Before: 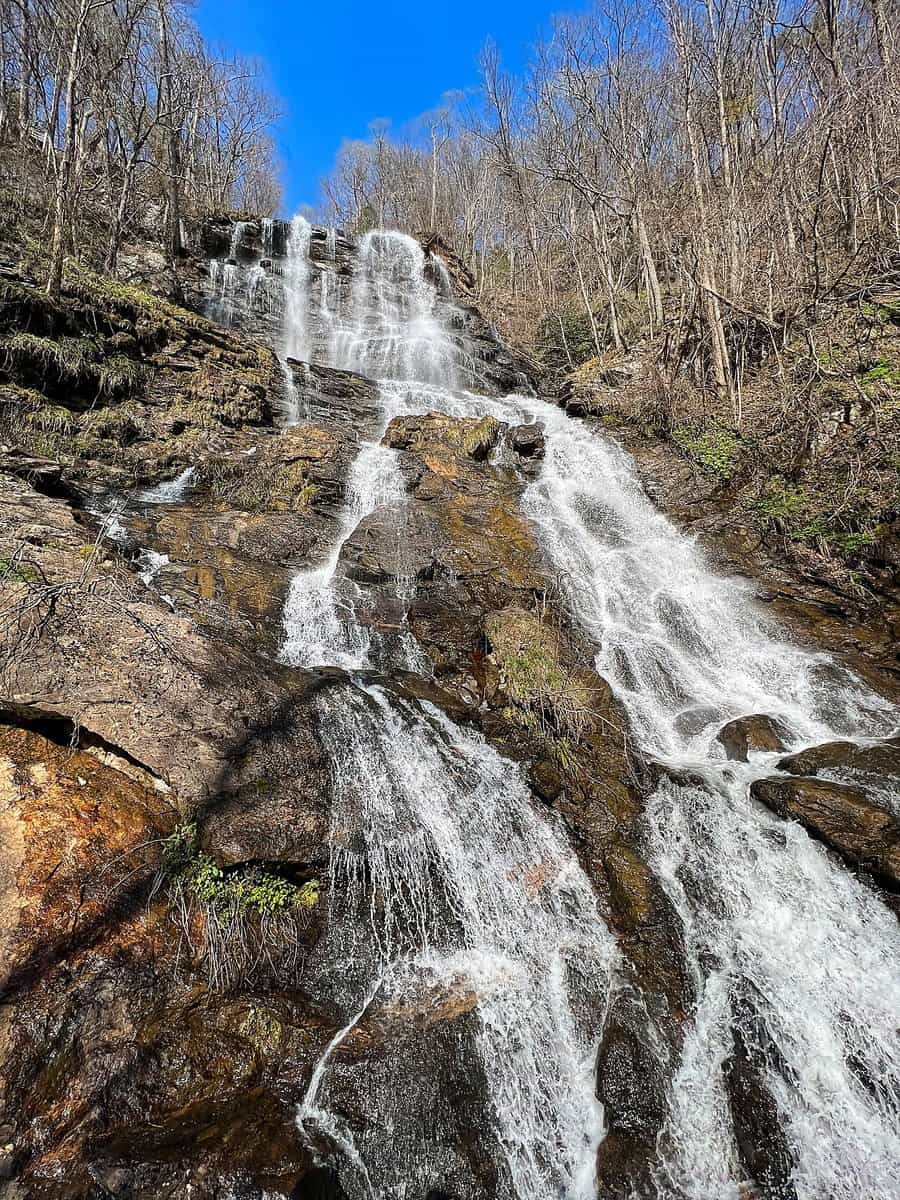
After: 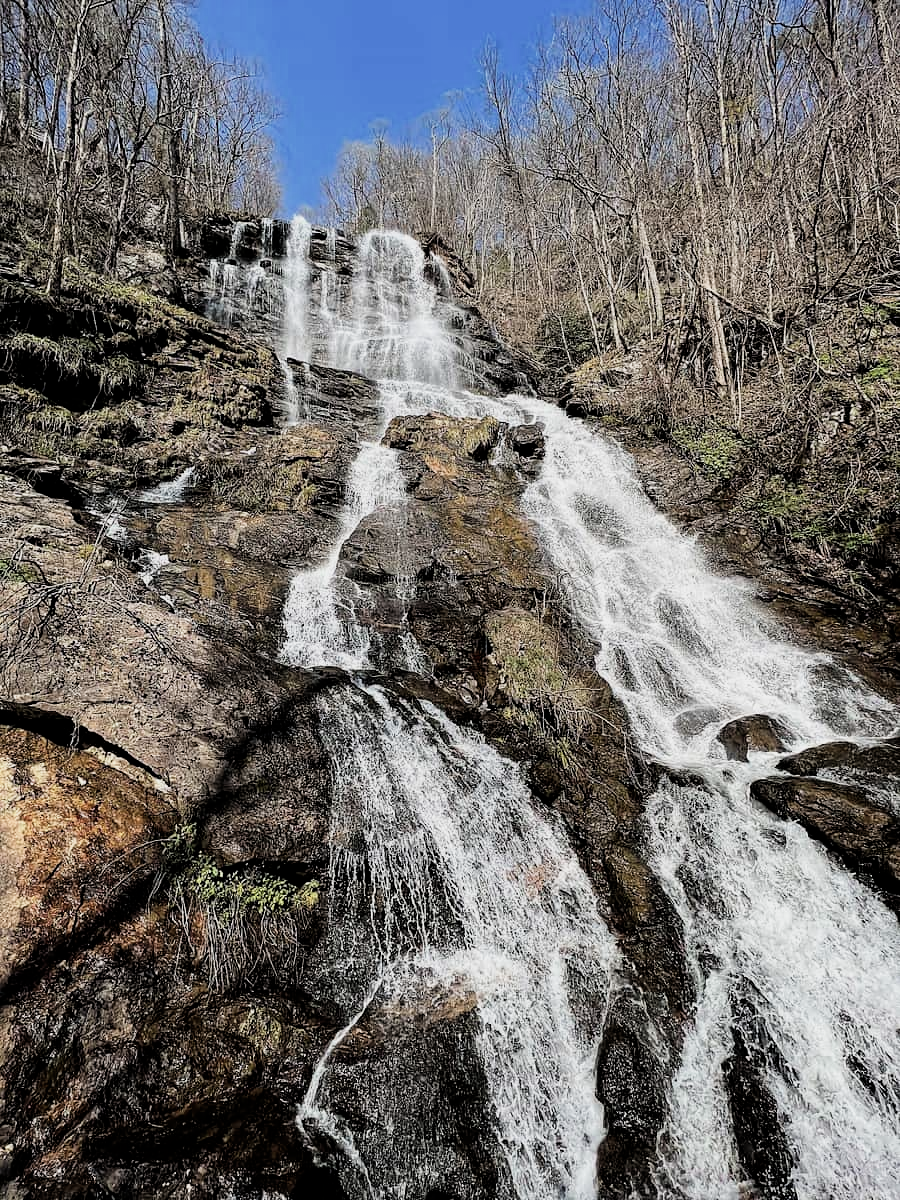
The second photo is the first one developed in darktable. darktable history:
contrast brightness saturation: contrast 0.06, brightness -0.01, saturation -0.23
filmic rgb: black relative exposure -5 EV, white relative exposure 3.2 EV, hardness 3.42, contrast 1.2, highlights saturation mix -30%
